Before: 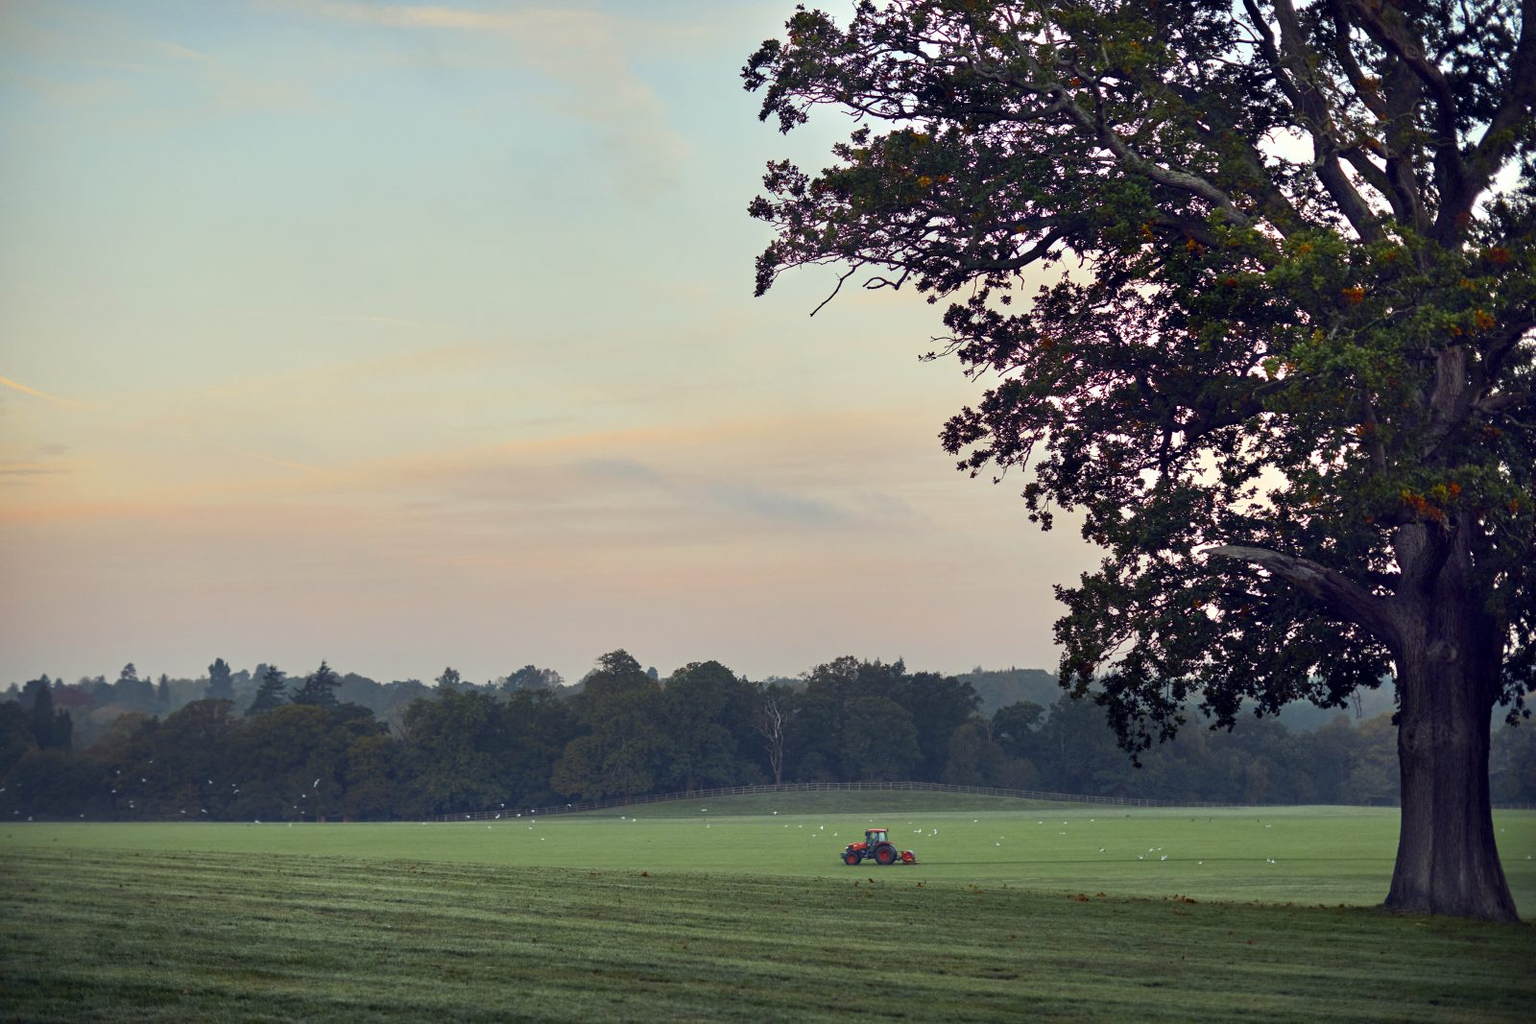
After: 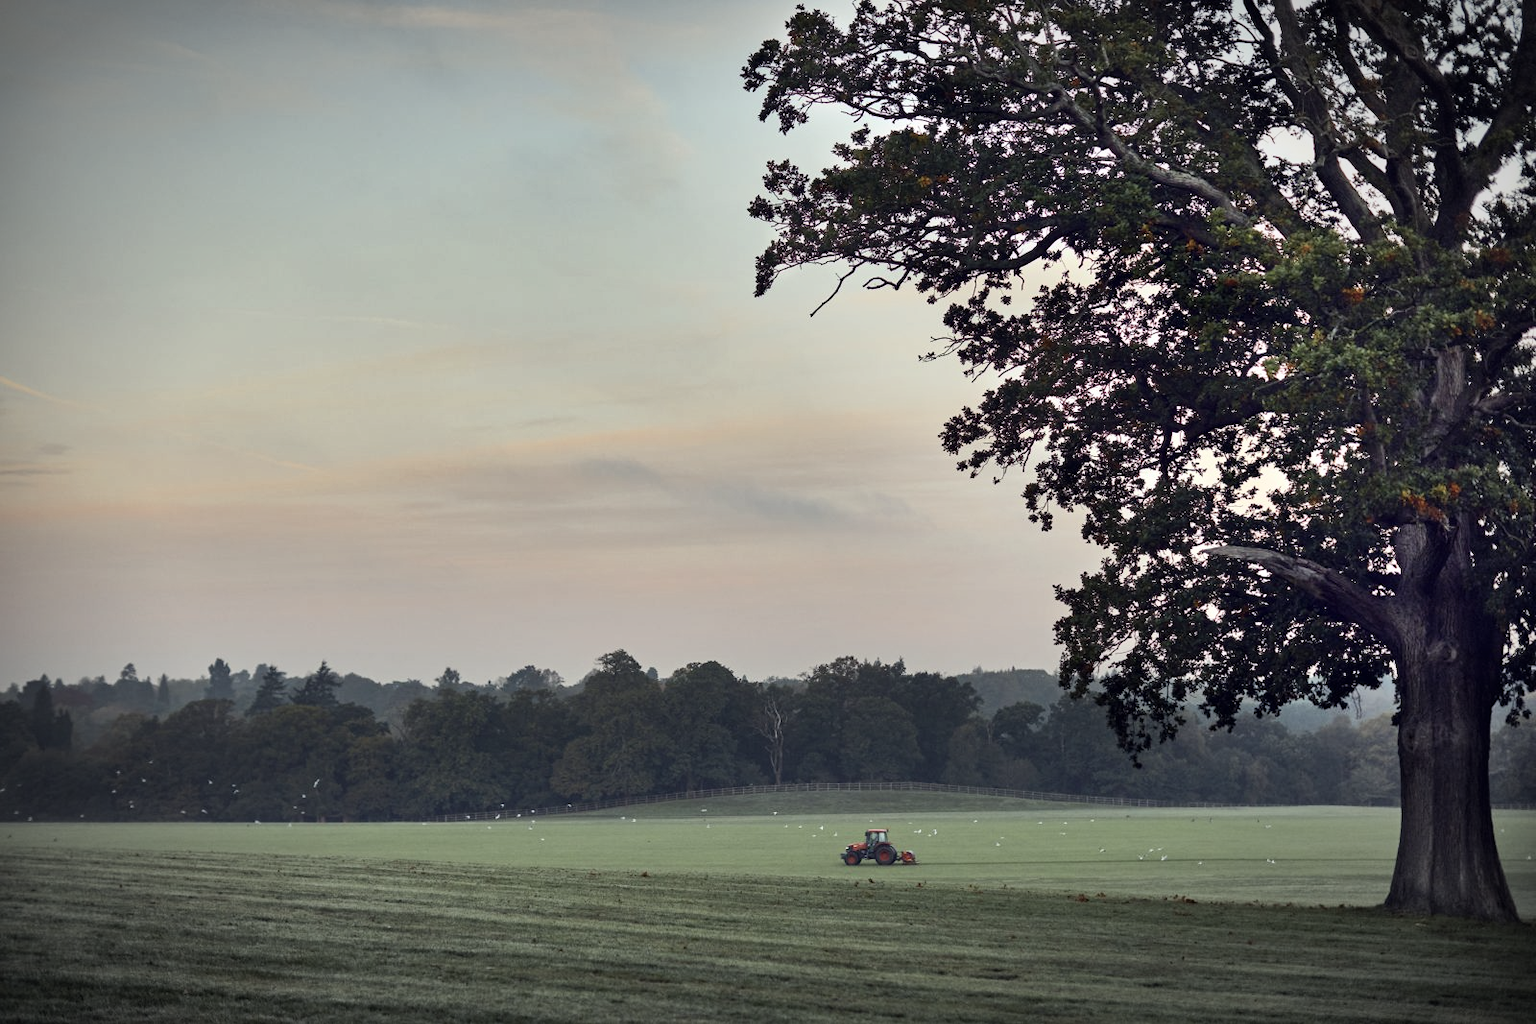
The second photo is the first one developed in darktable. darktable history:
vignetting: automatic ratio true
shadows and highlights: shadows 52.42, soften with gaussian
white balance: emerald 1
contrast brightness saturation: contrast 0.1, saturation -0.36
